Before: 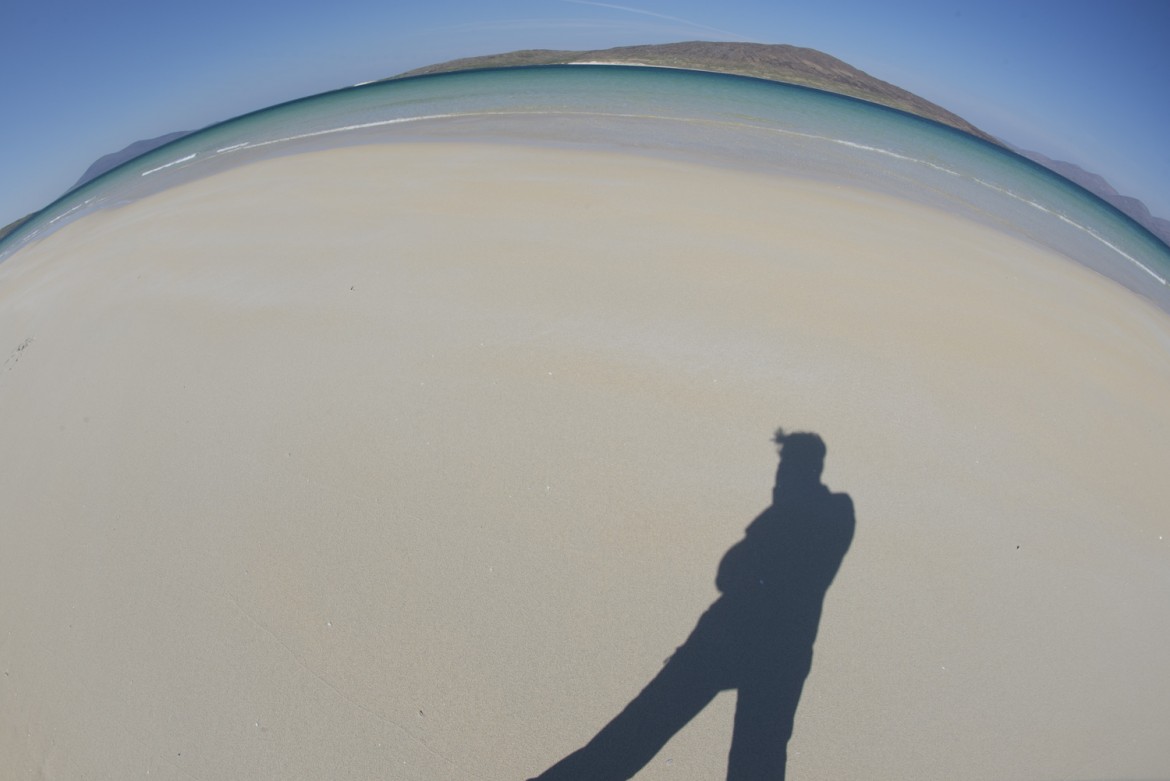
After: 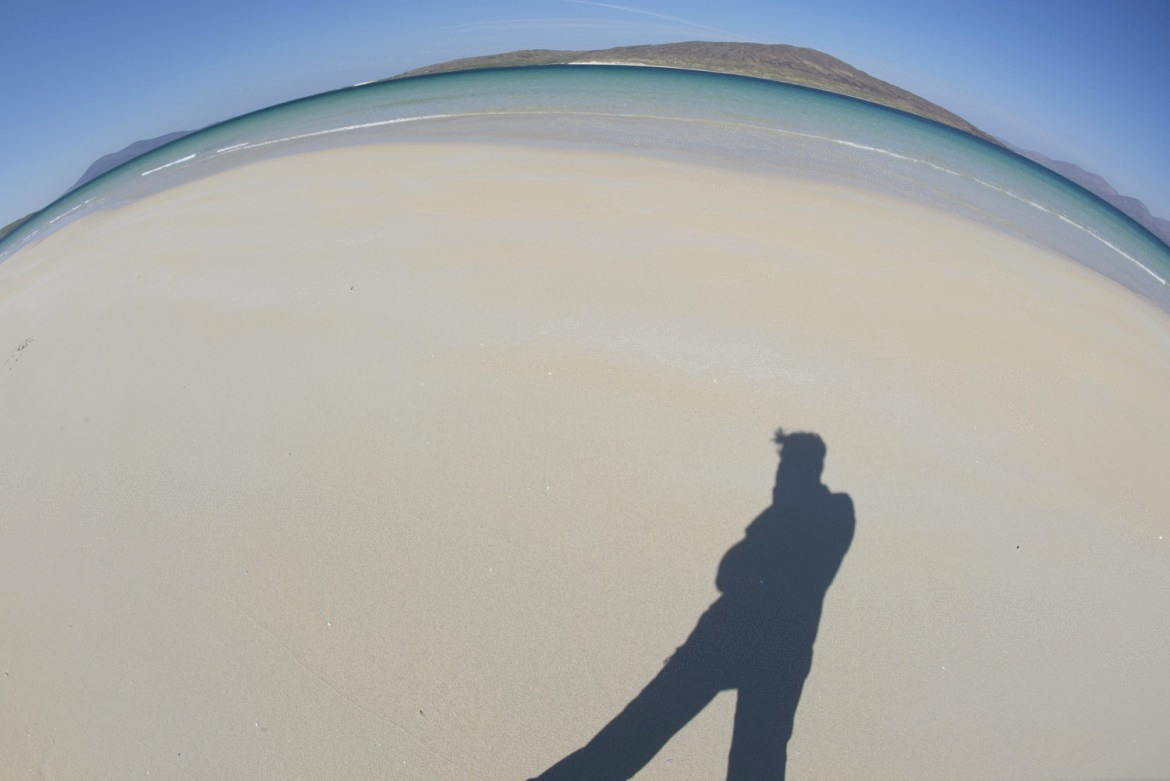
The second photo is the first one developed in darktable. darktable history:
exposure: exposure 0.246 EV, compensate highlight preservation false
